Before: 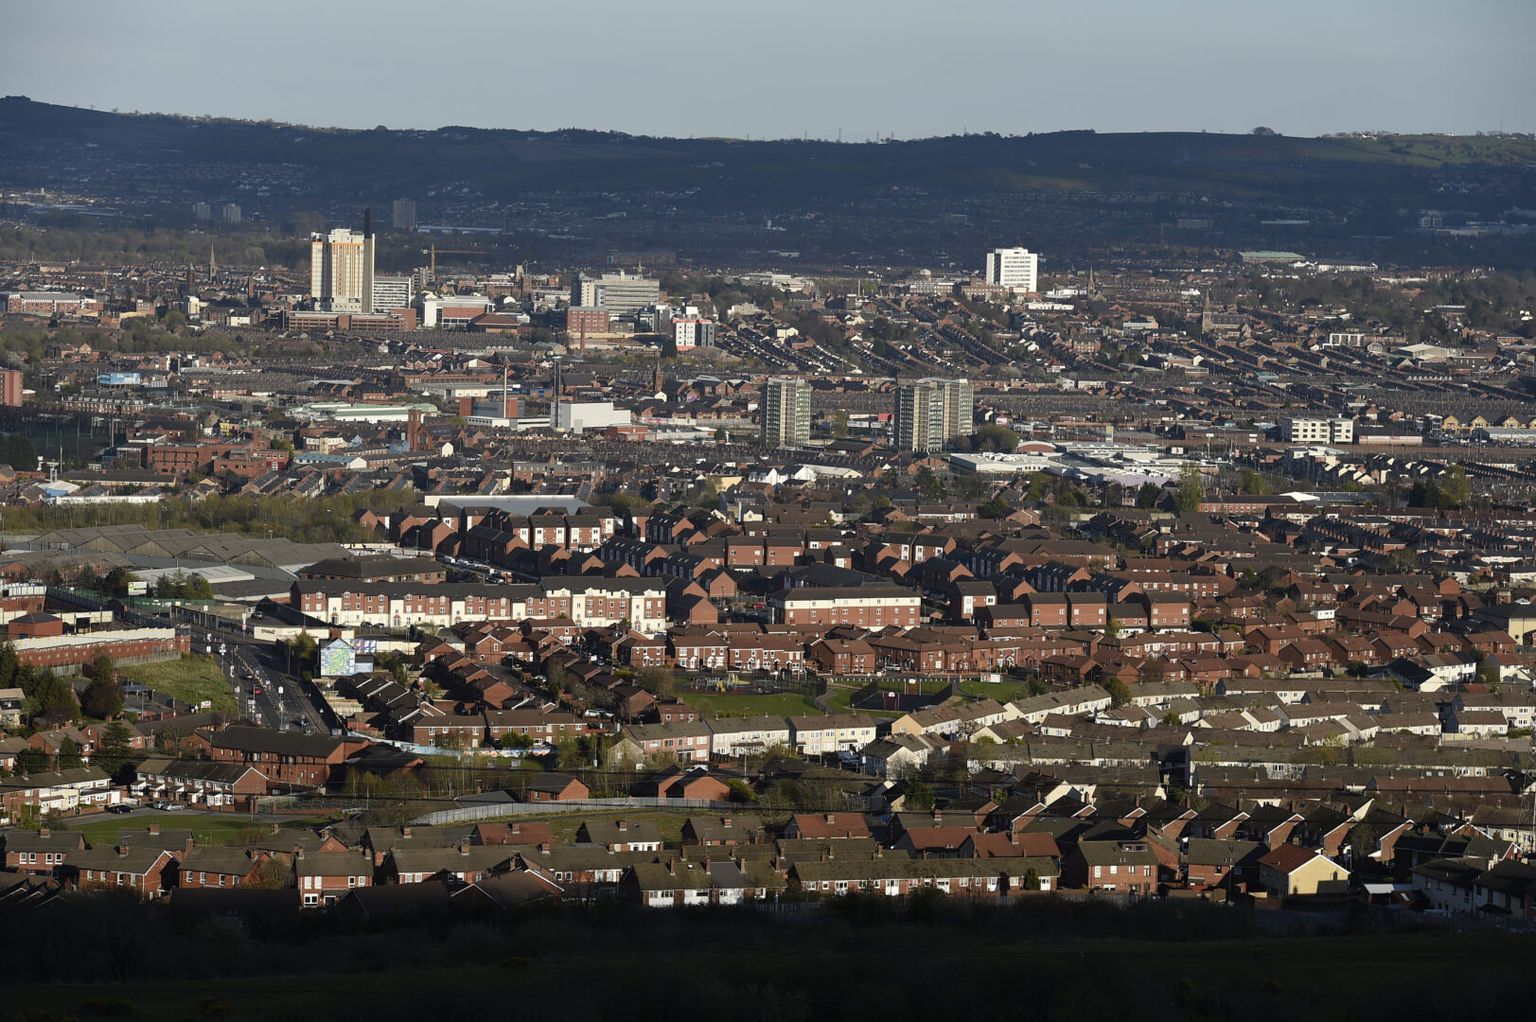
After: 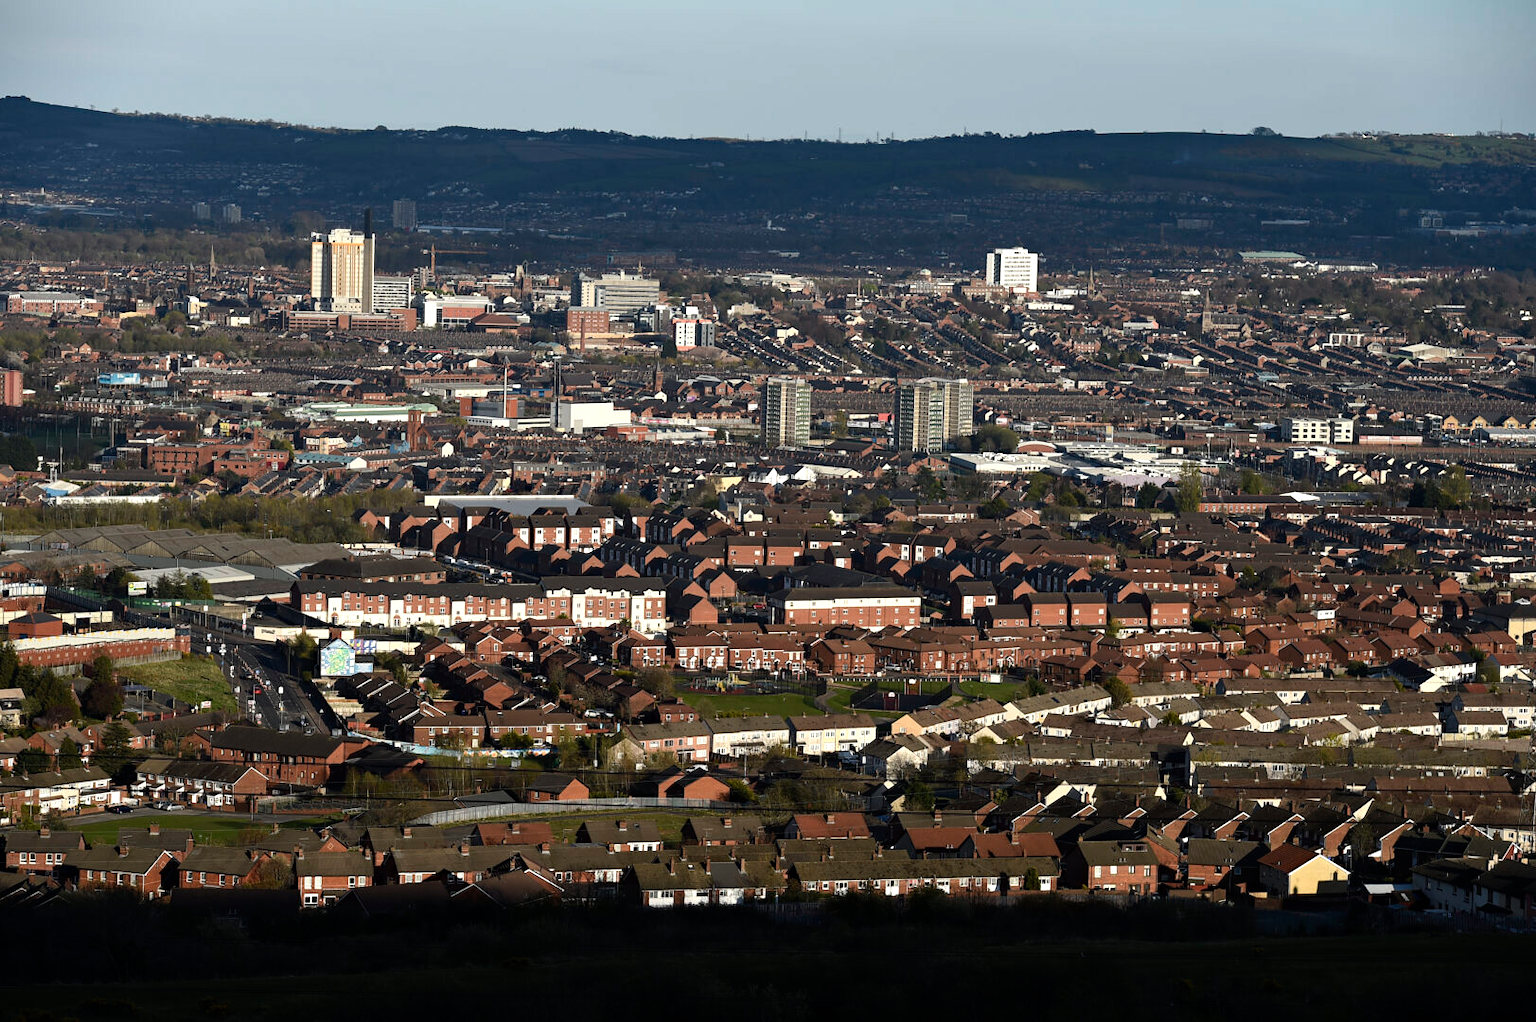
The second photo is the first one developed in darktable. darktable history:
tone equalizer: -8 EV -0.417 EV, -7 EV -0.389 EV, -6 EV -0.333 EV, -5 EV -0.222 EV, -3 EV 0.222 EV, -2 EV 0.333 EV, -1 EV 0.389 EV, +0 EV 0.417 EV, edges refinement/feathering 500, mask exposure compensation -1.57 EV, preserve details no
haze removal: compatibility mode true, adaptive false
